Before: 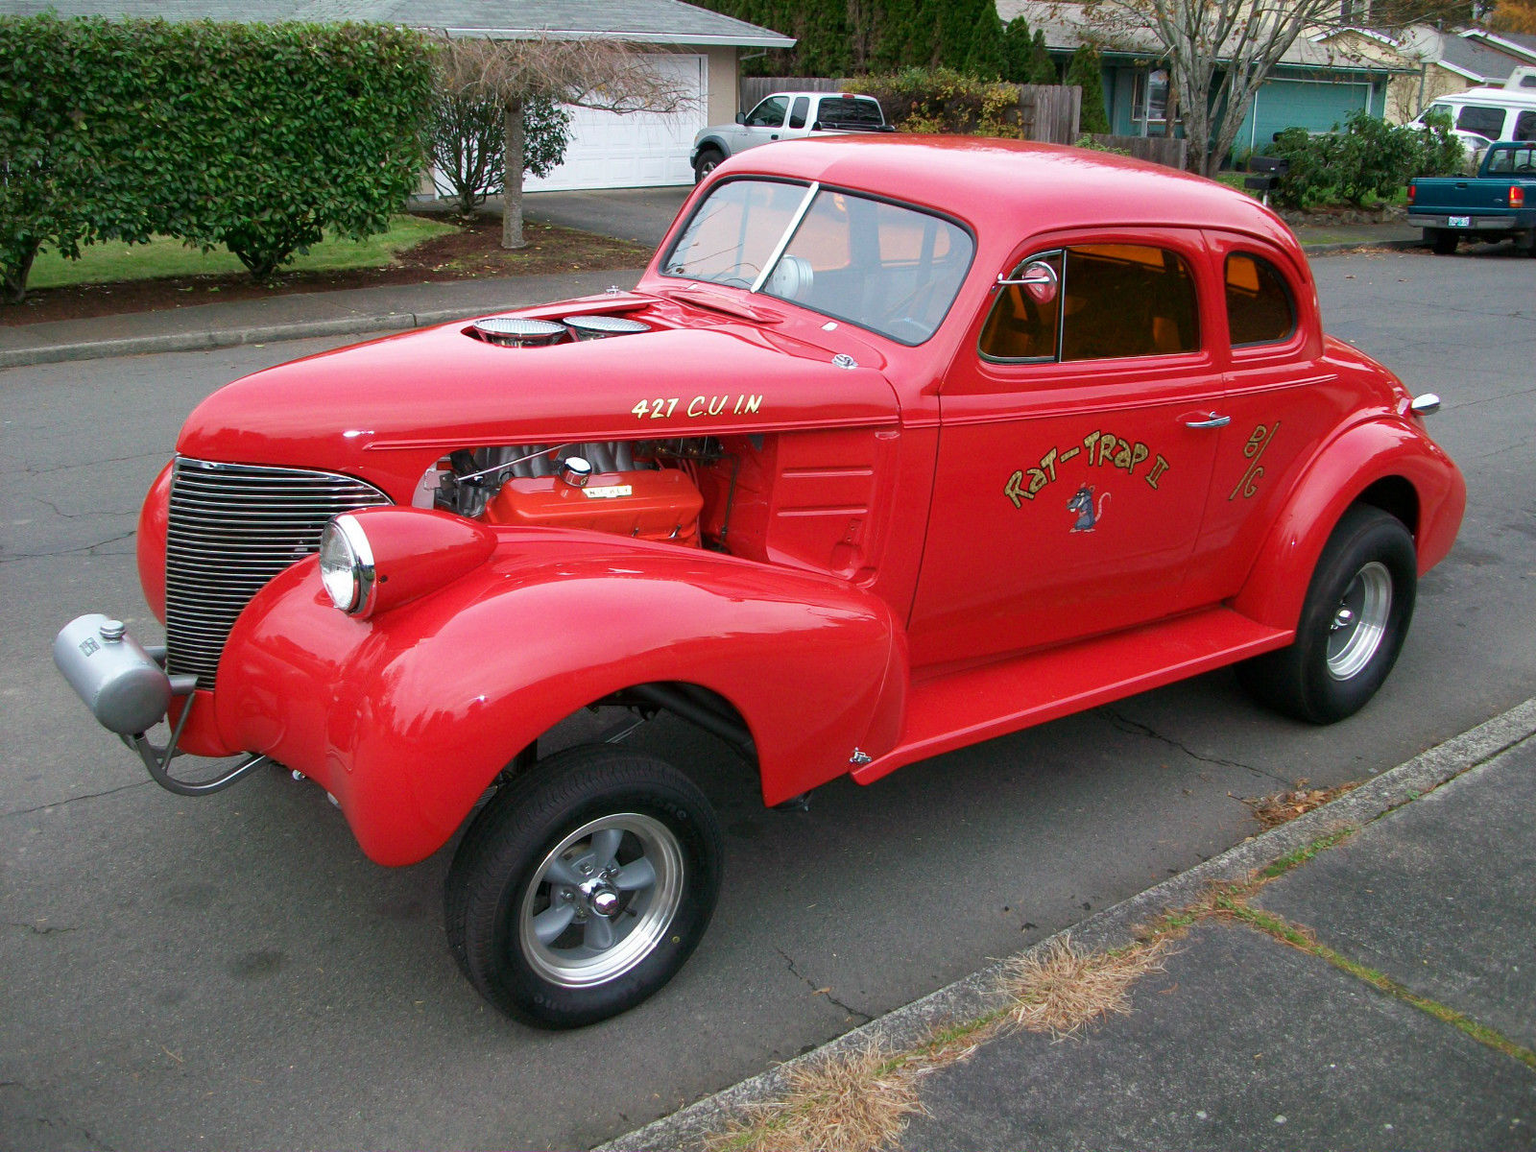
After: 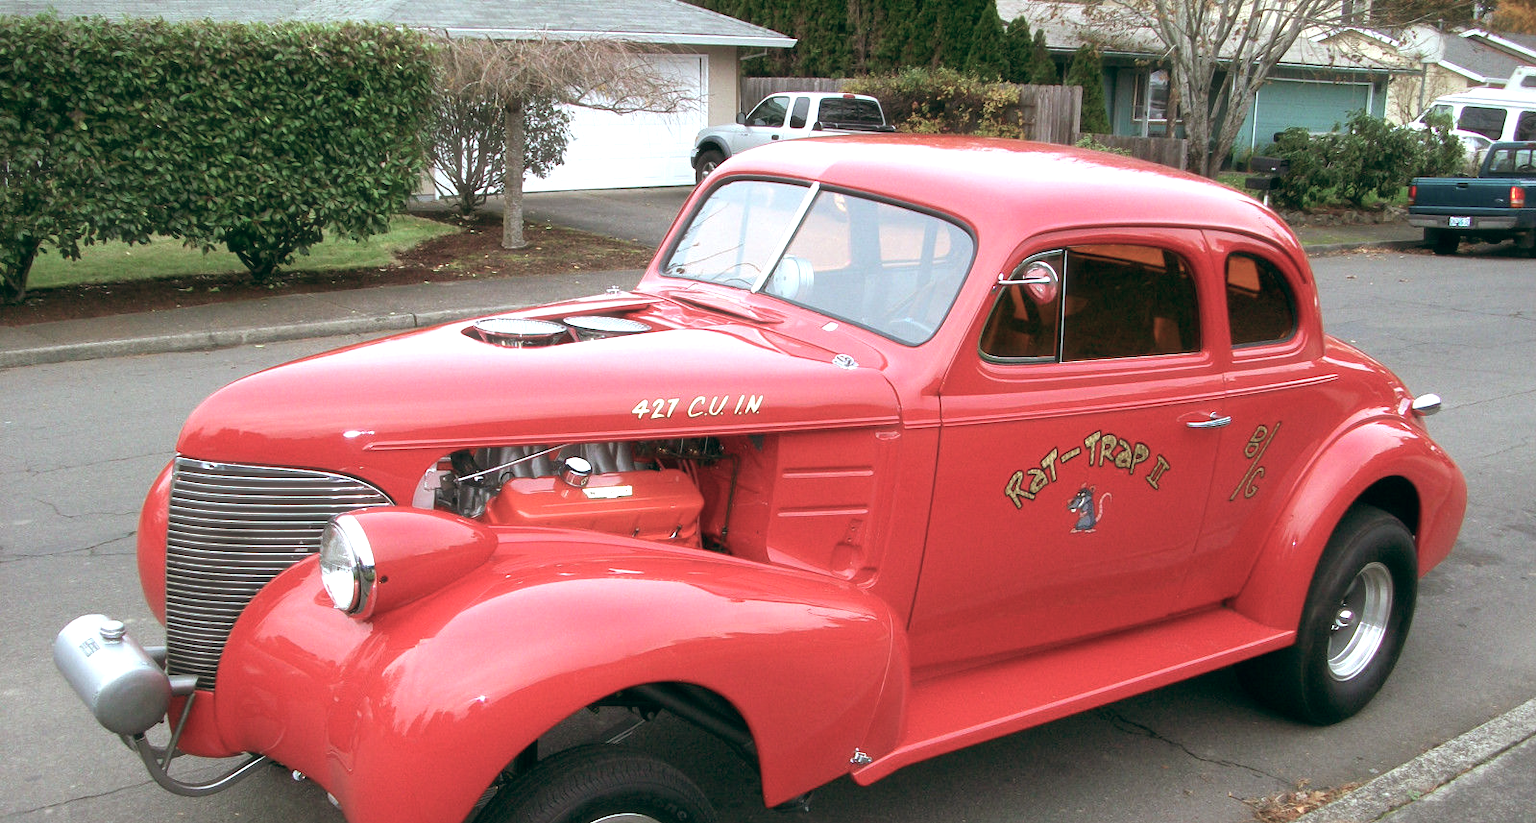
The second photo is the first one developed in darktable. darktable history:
color balance: lift [1, 0.994, 1.002, 1.006], gamma [0.957, 1.081, 1.016, 0.919], gain [0.97, 0.972, 1.01, 1.028], input saturation 91.06%, output saturation 79.8%
haze removal: strength -0.09, distance 0.358, compatibility mode true, adaptive false
crop: bottom 28.576%
exposure: exposure 0.669 EV, compensate highlight preservation false
